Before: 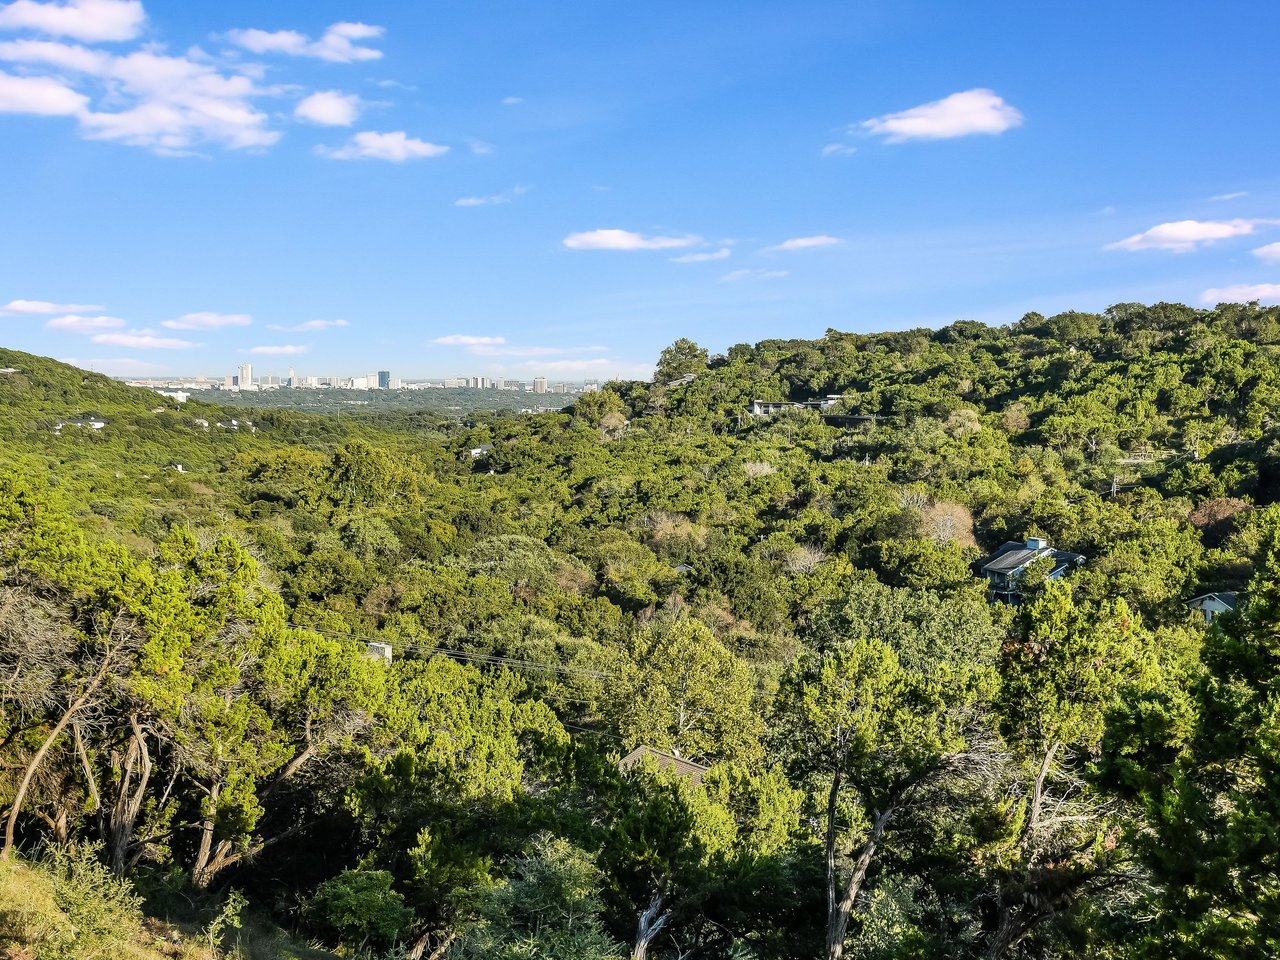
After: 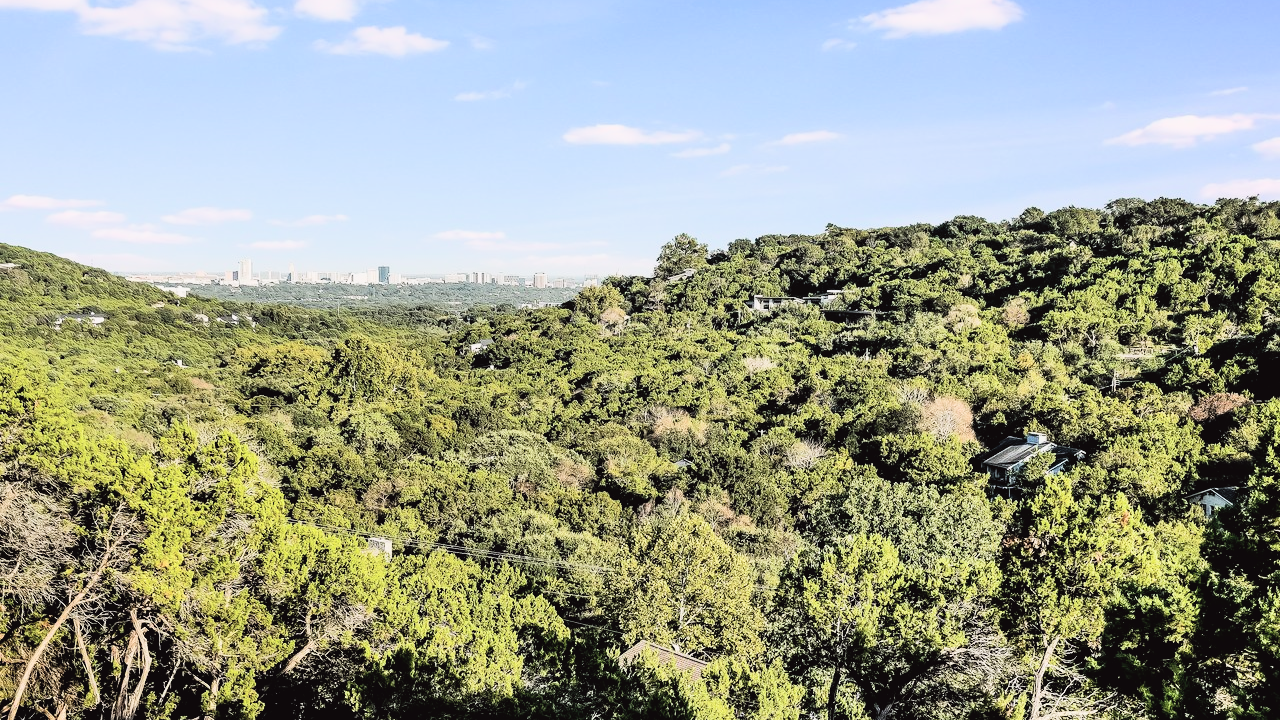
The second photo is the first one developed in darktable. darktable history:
tone curve: curves: ch0 [(0.003, 0.029) (0.188, 0.252) (0.46, 0.56) (0.608, 0.748) (0.871, 0.955) (1, 1)]; ch1 [(0, 0) (0.35, 0.356) (0.45, 0.453) (0.508, 0.515) (0.618, 0.634) (1, 1)]; ch2 [(0, 0) (0.456, 0.469) (0.5, 0.5) (0.634, 0.625) (1, 1)], color space Lab, independent channels, preserve colors none
crop: top 11.038%, bottom 13.962%
filmic rgb: black relative exposure -5 EV, hardness 2.88, contrast 1.3, highlights saturation mix -30%
